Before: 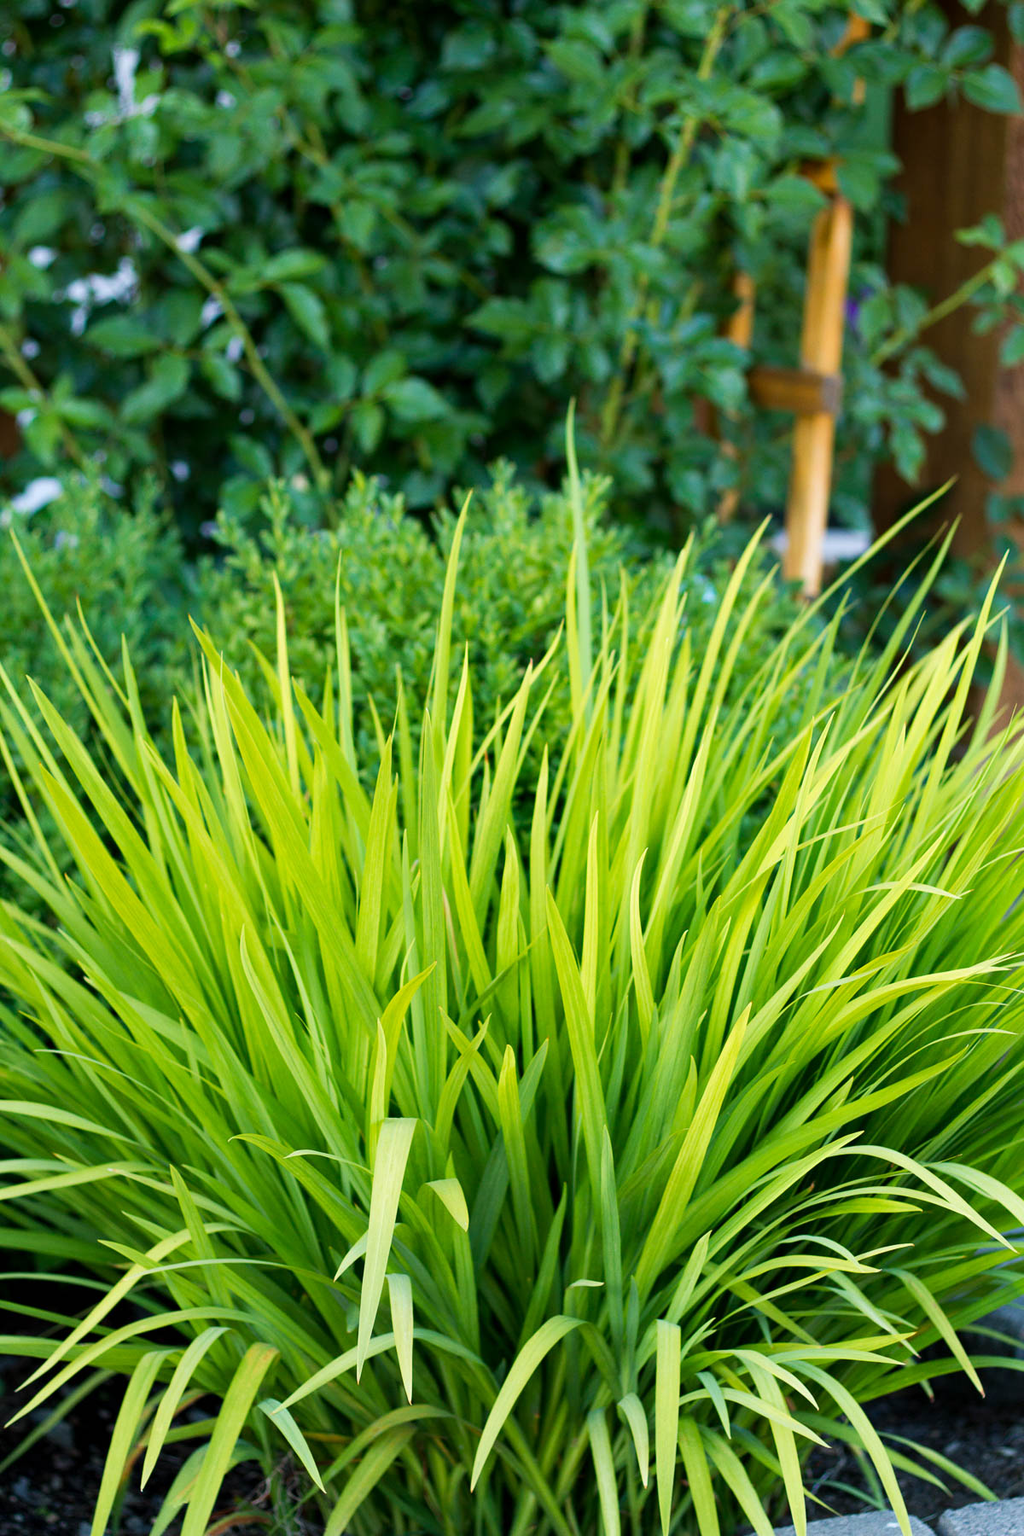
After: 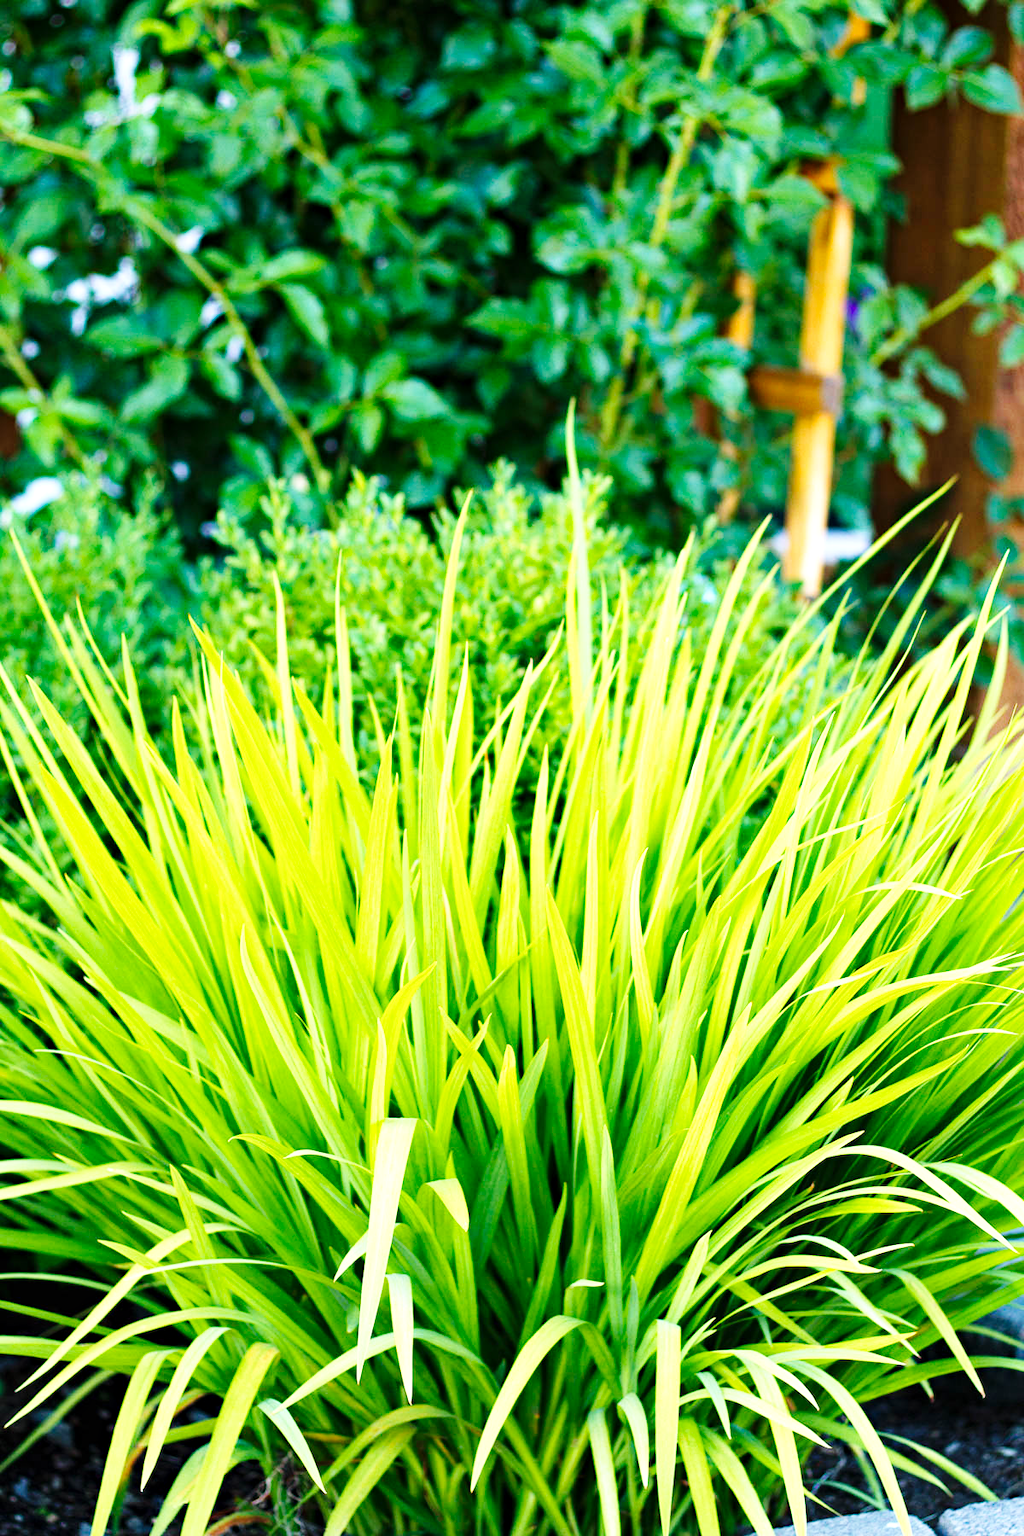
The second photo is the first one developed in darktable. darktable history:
base curve: curves: ch0 [(0, 0) (0.032, 0.025) (0.121, 0.166) (0.206, 0.329) (0.605, 0.79) (1, 1)], preserve colors none
haze removal: compatibility mode true, adaptive false
exposure: black level correction 0, exposure 0.7 EV, compensate exposure bias true, compensate highlight preservation false
